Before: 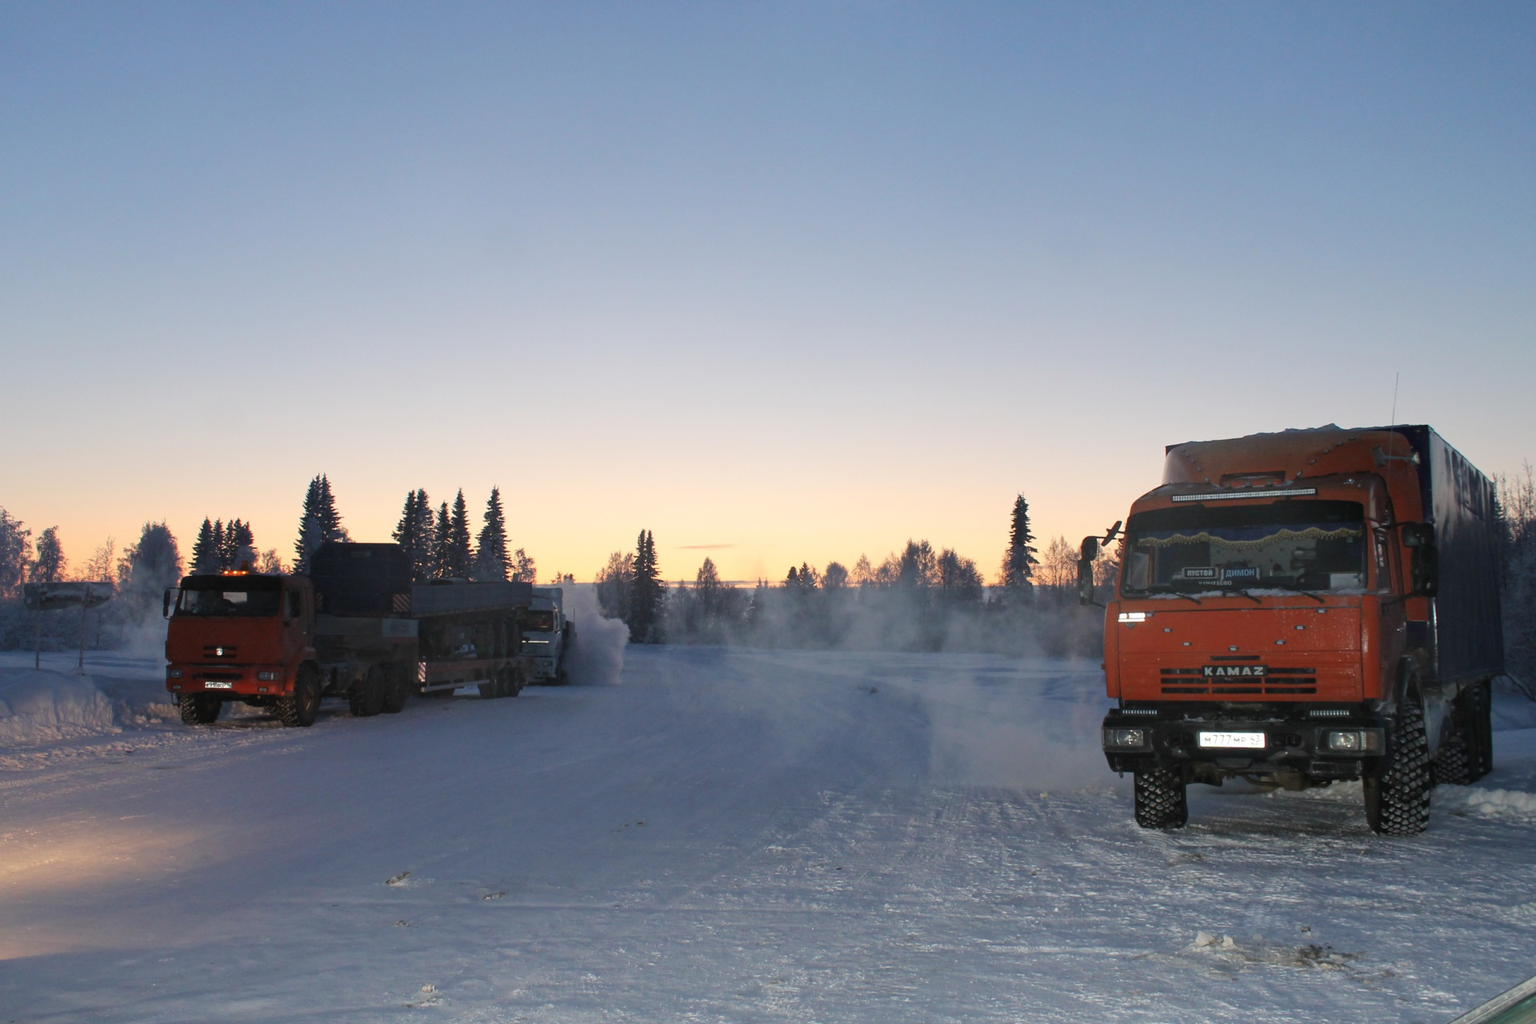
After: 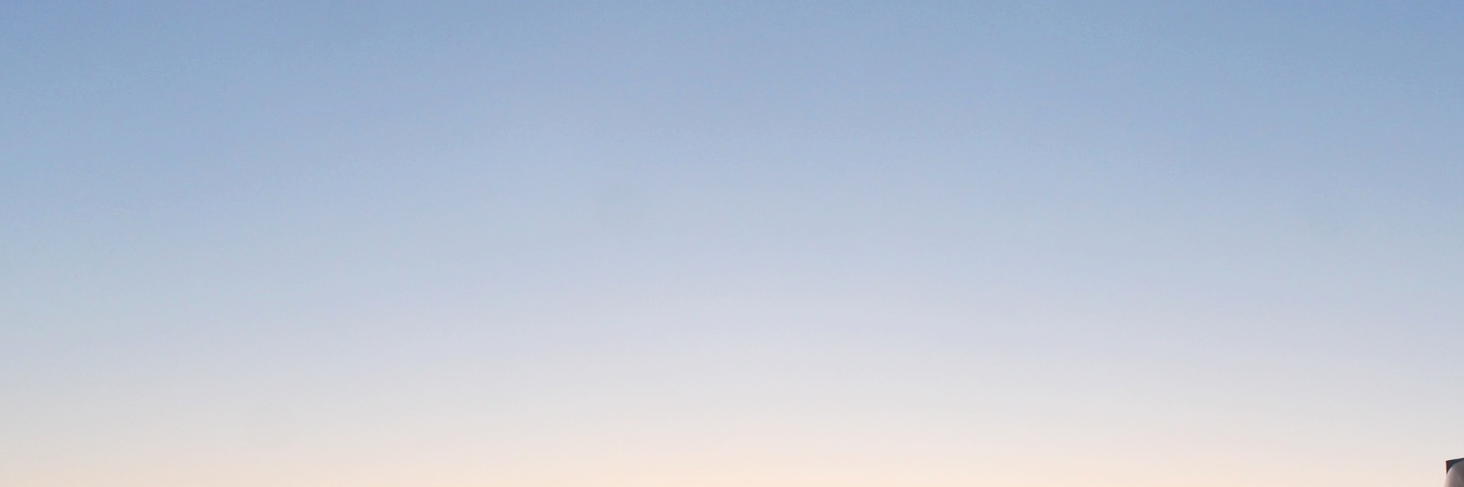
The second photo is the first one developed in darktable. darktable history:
contrast brightness saturation: contrast 0.15, brightness 0.05
crop: left 0.579%, top 7.627%, right 23.167%, bottom 54.275%
